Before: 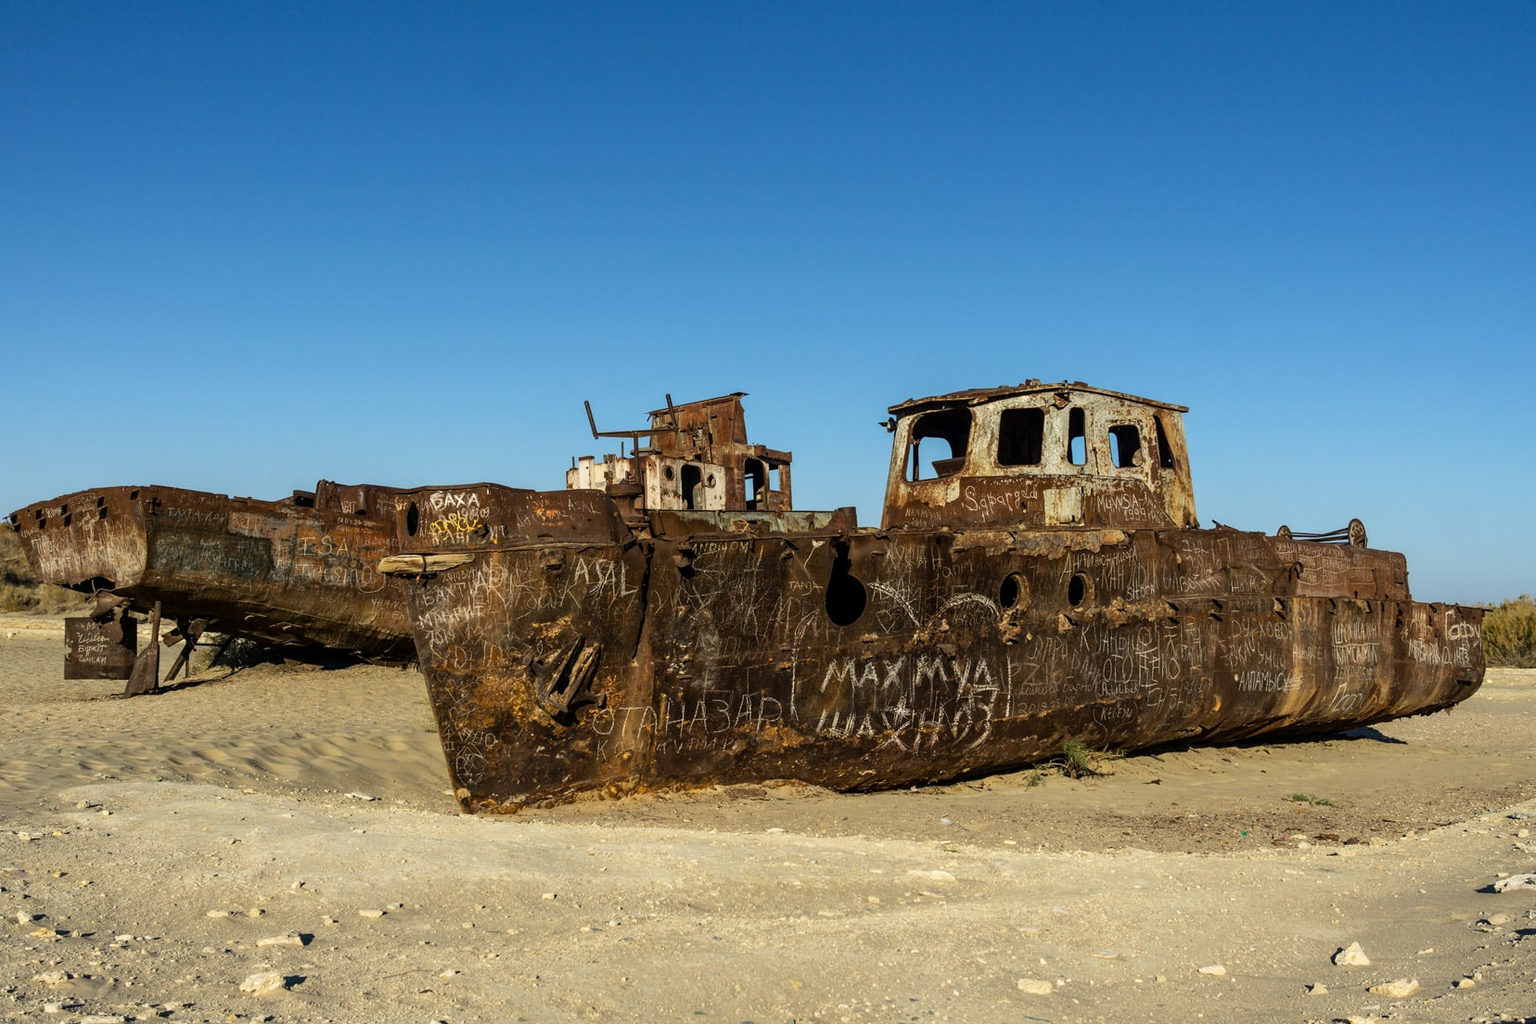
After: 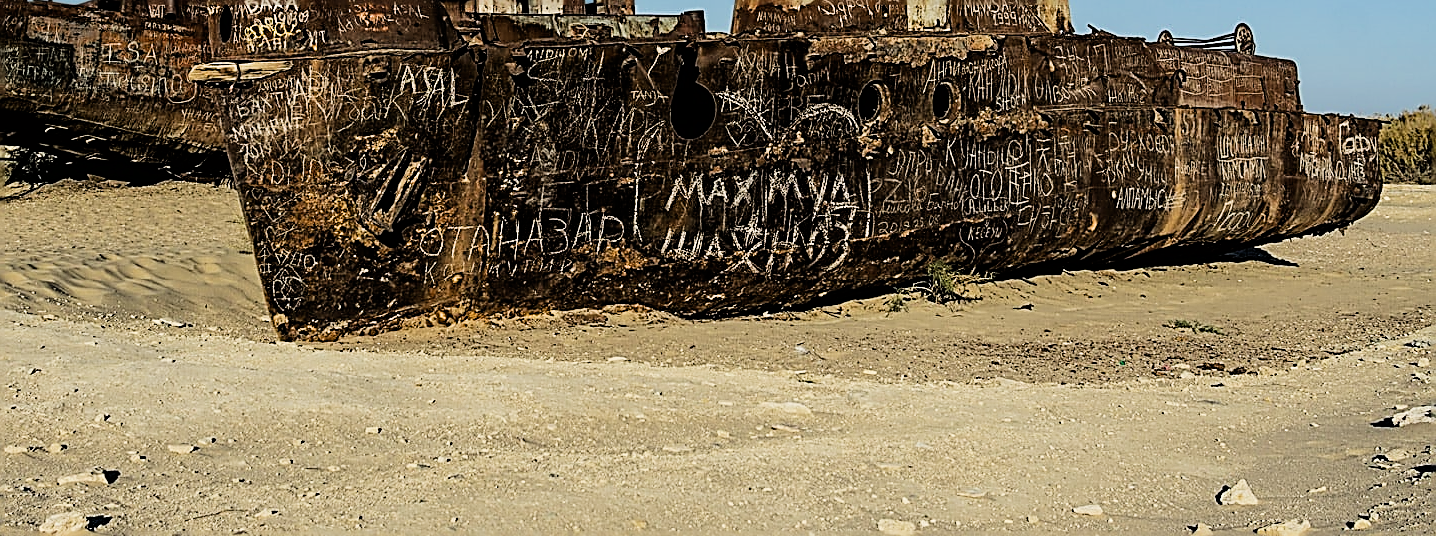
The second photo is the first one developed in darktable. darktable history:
sharpen: amount 1.99
filmic rgb: black relative exposure -5.09 EV, white relative exposure 3.97 EV, hardness 2.89, contrast 1.299
crop and rotate: left 13.253%, top 48.621%, bottom 2.739%
